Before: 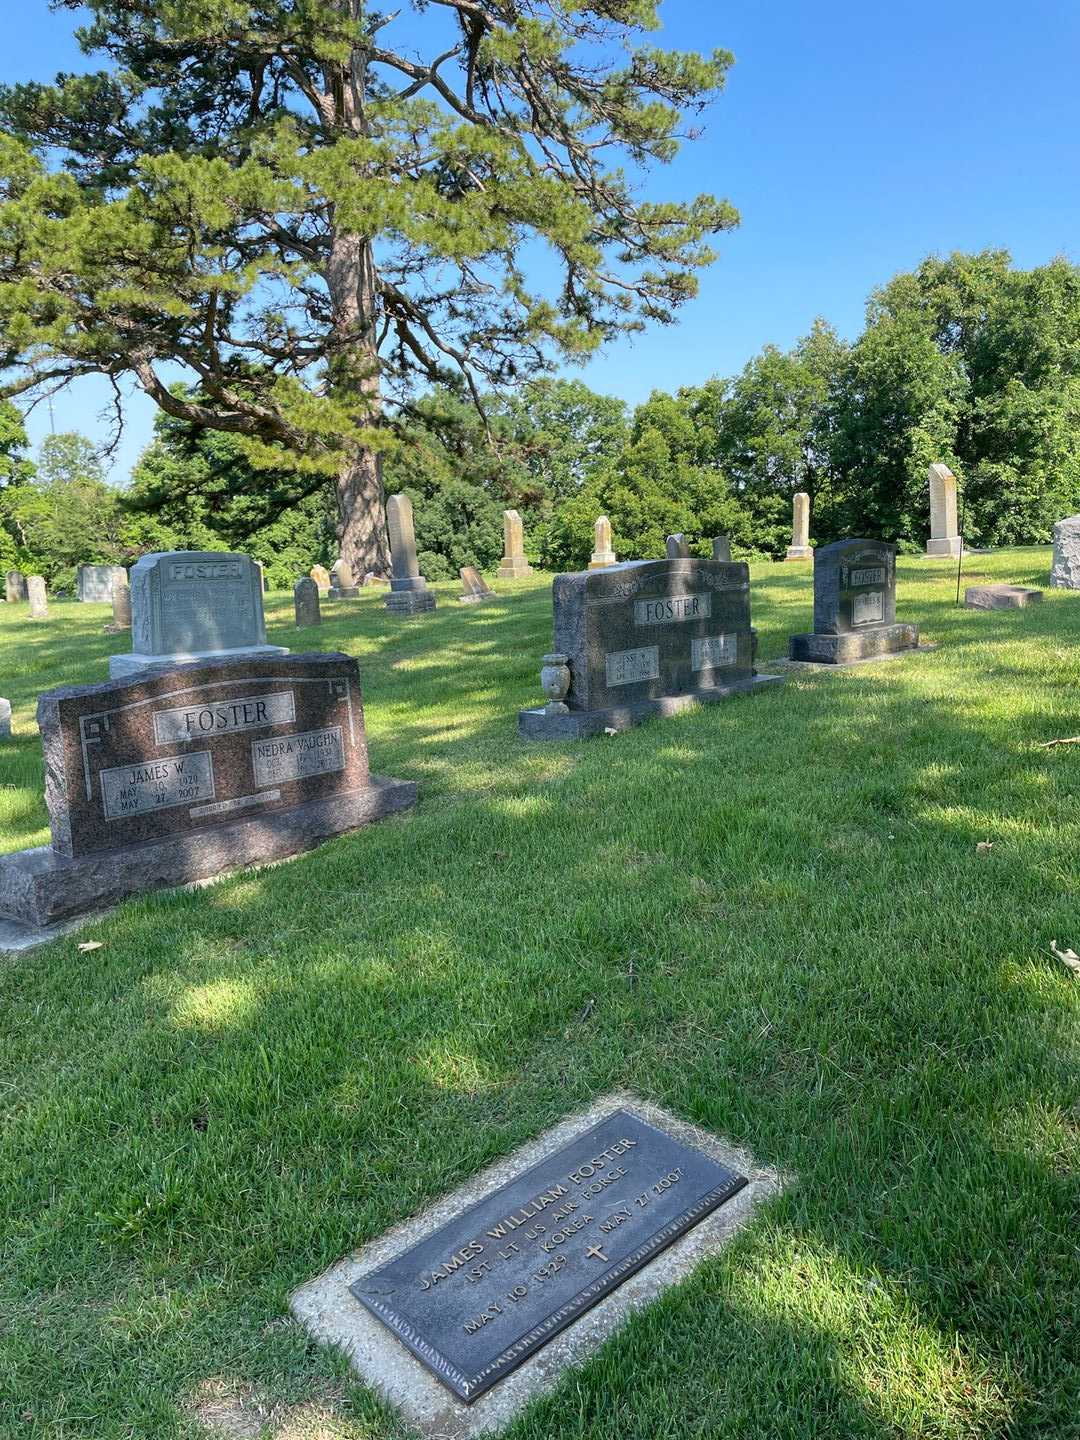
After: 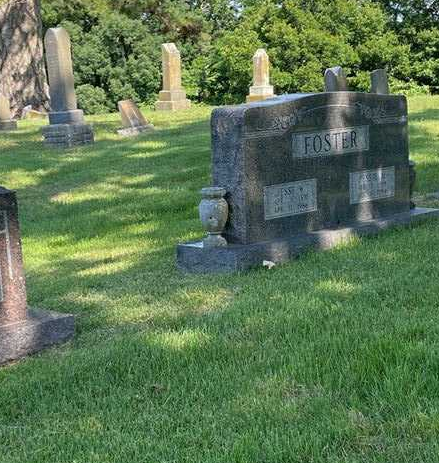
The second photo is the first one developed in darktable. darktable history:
crop: left 31.728%, top 32.491%, right 27.556%, bottom 35.339%
